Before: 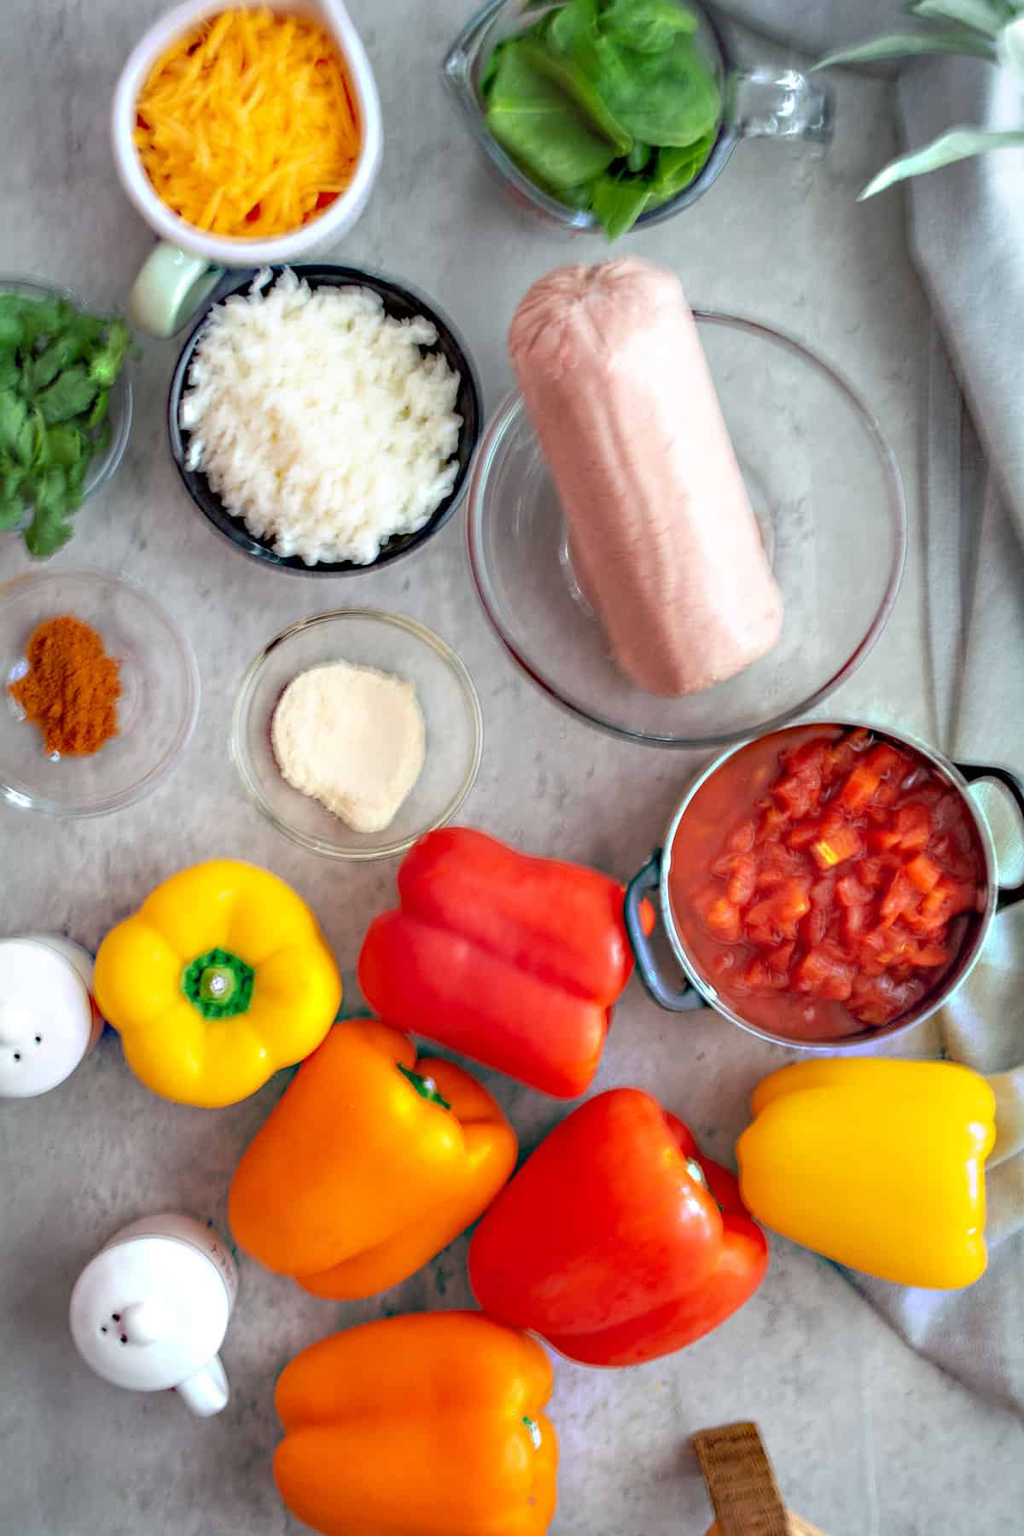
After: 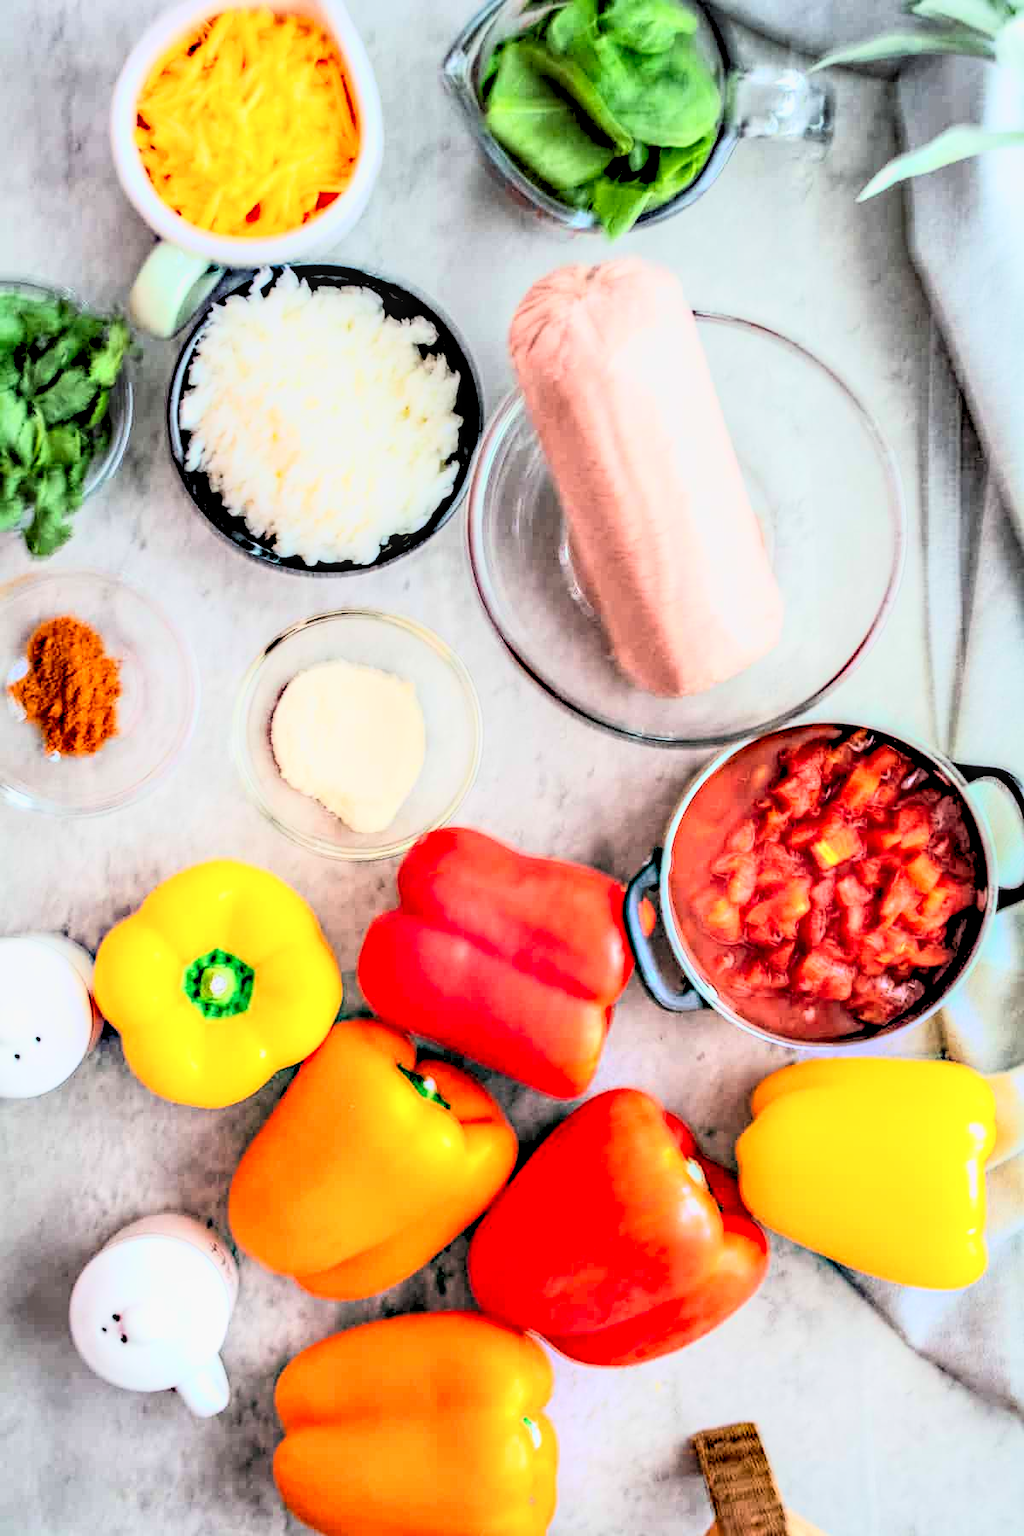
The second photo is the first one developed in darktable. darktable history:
local contrast: detail 160%
rgb levels: preserve colors sum RGB, levels [[0.038, 0.433, 0.934], [0, 0.5, 1], [0, 0.5, 1]]
rgb curve: curves: ch0 [(0, 0) (0.21, 0.15) (0.24, 0.21) (0.5, 0.75) (0.75, 0.96) (0.89, 0.99) (1, 1)]; ch1 [(0, 0.02) (0.21, 0.13) (0.25, 0.2) (0.5, 0.67) (0.75, 0.9) (0.89, 0.97) (1, 1)]; ch2 [(0, 0.02) (0.21, 0.13) (0.25, 0.2) (0.5, 0.67) (0.75, 0.9) (0.89, 0.97) (1, 1)], compensate middle gray true
